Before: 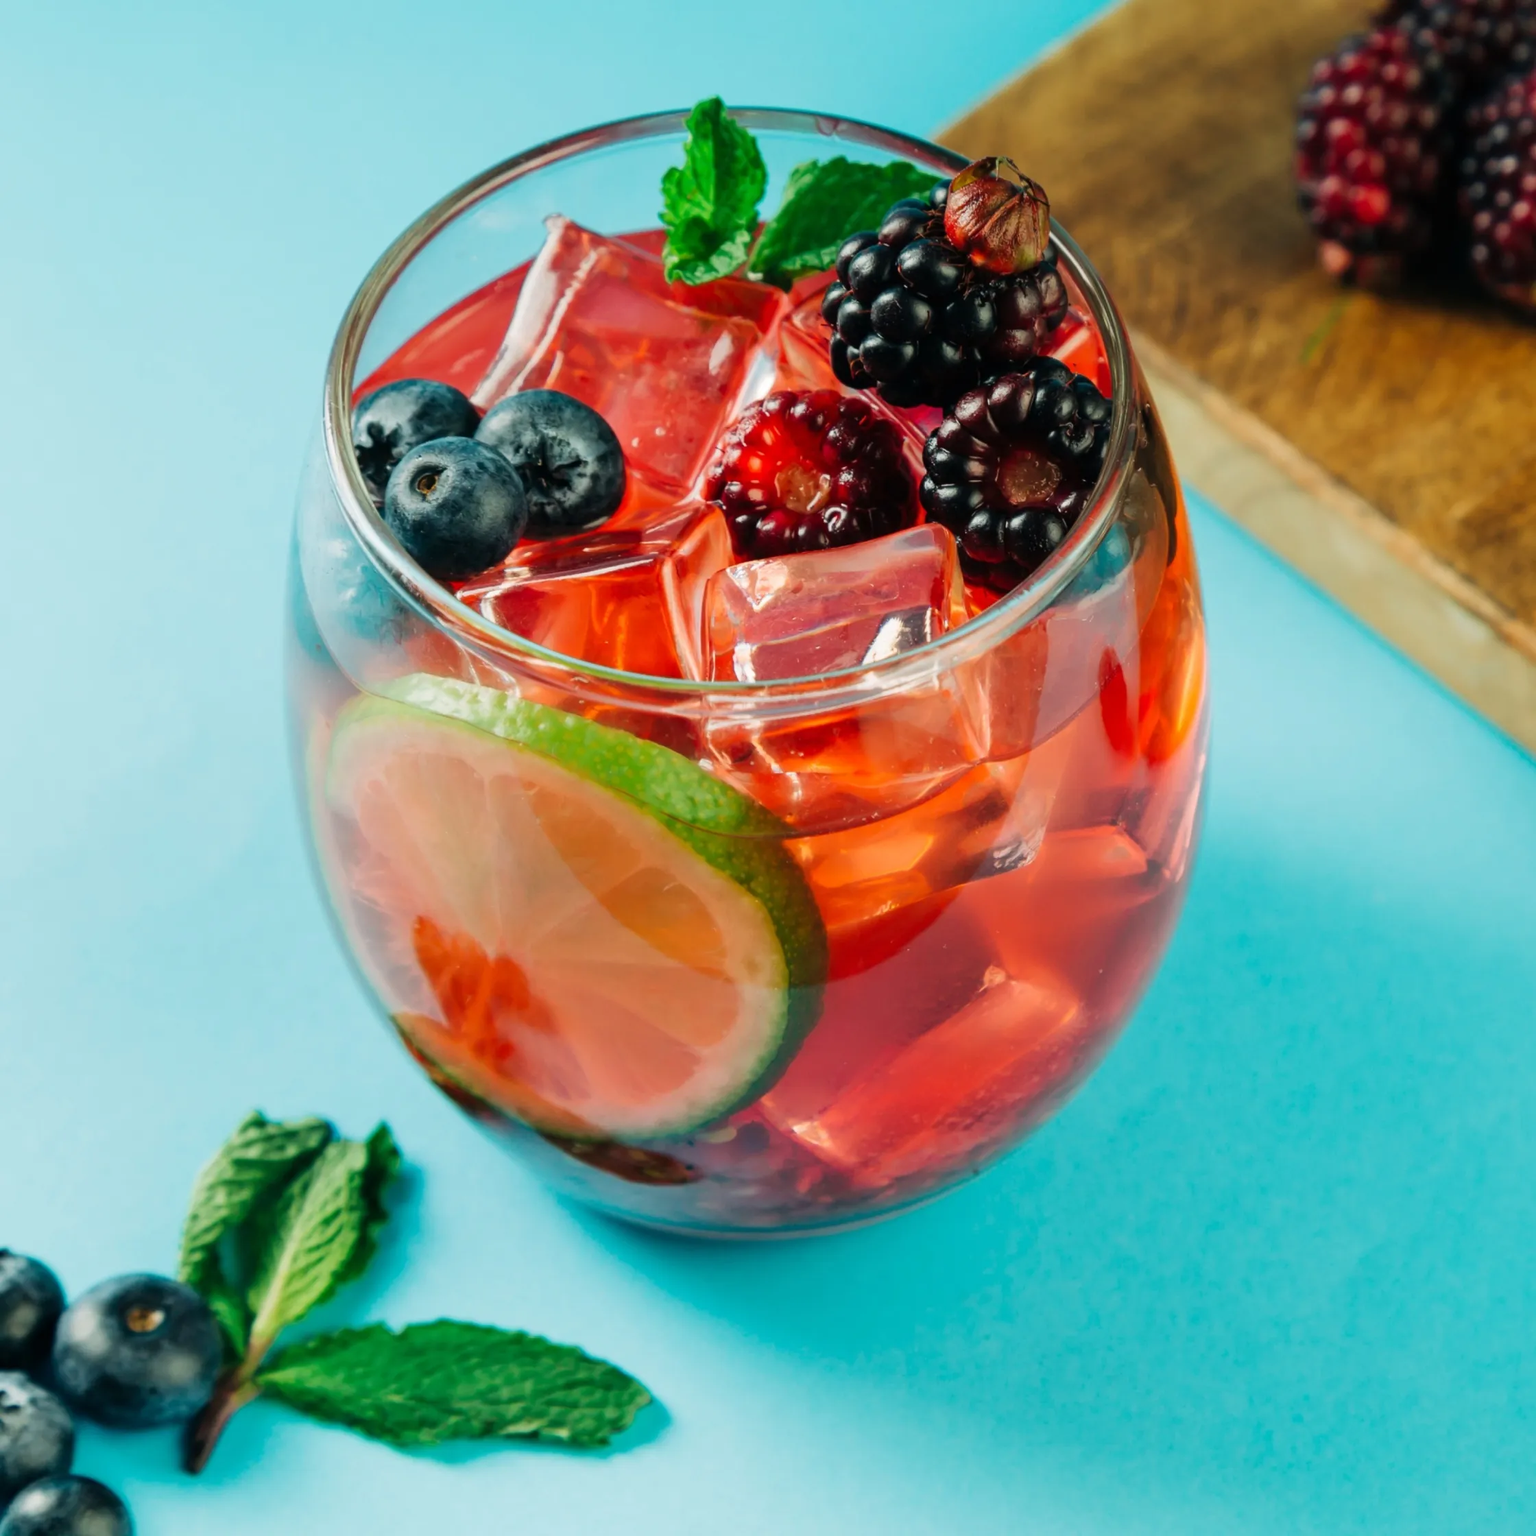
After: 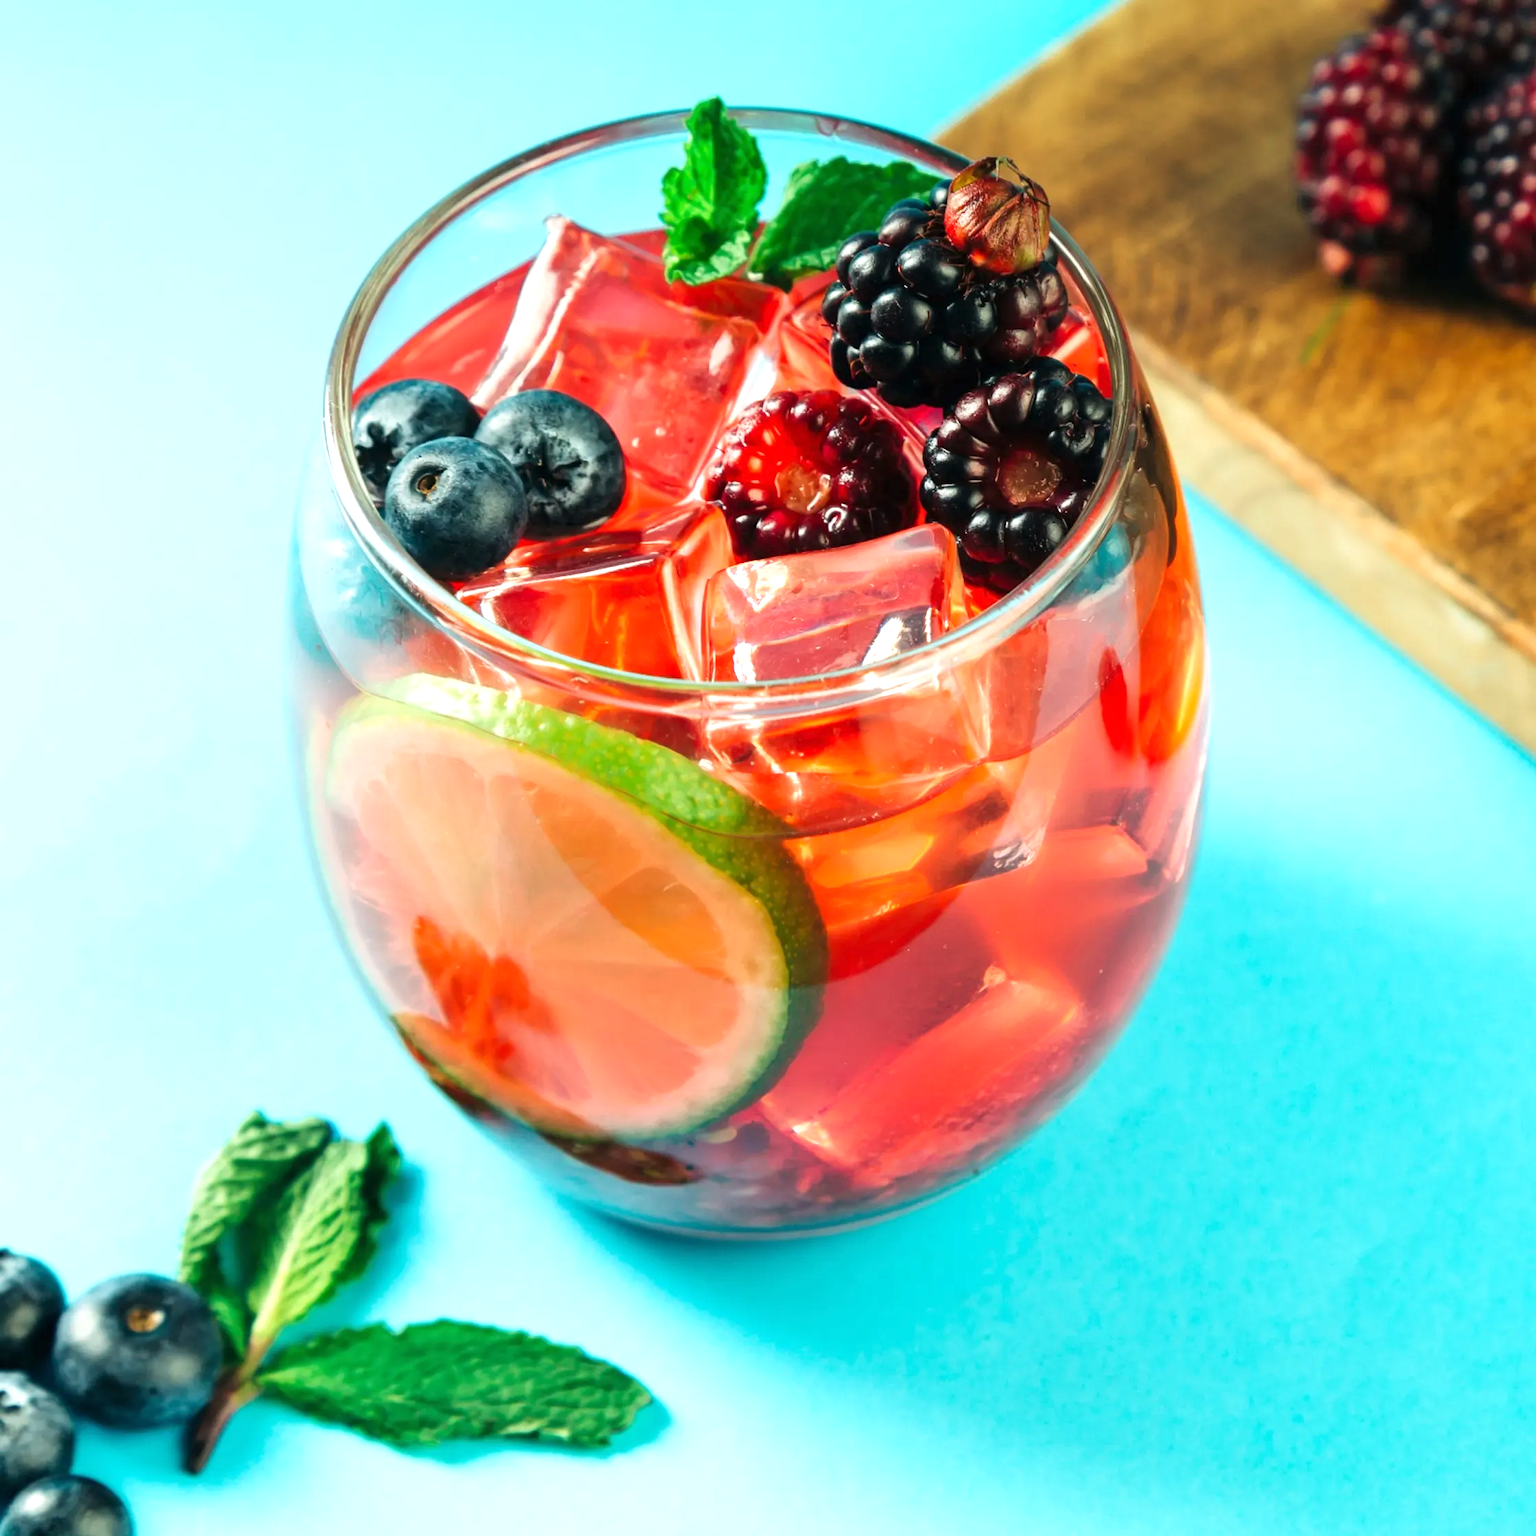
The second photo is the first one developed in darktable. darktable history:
sharpen: radius 2.883, amount 0.868, threshold 47.523
exposure: exposure 0.74 EV, compensate highlight preservation false
base curve: exposure shift 0, preserve colors none
